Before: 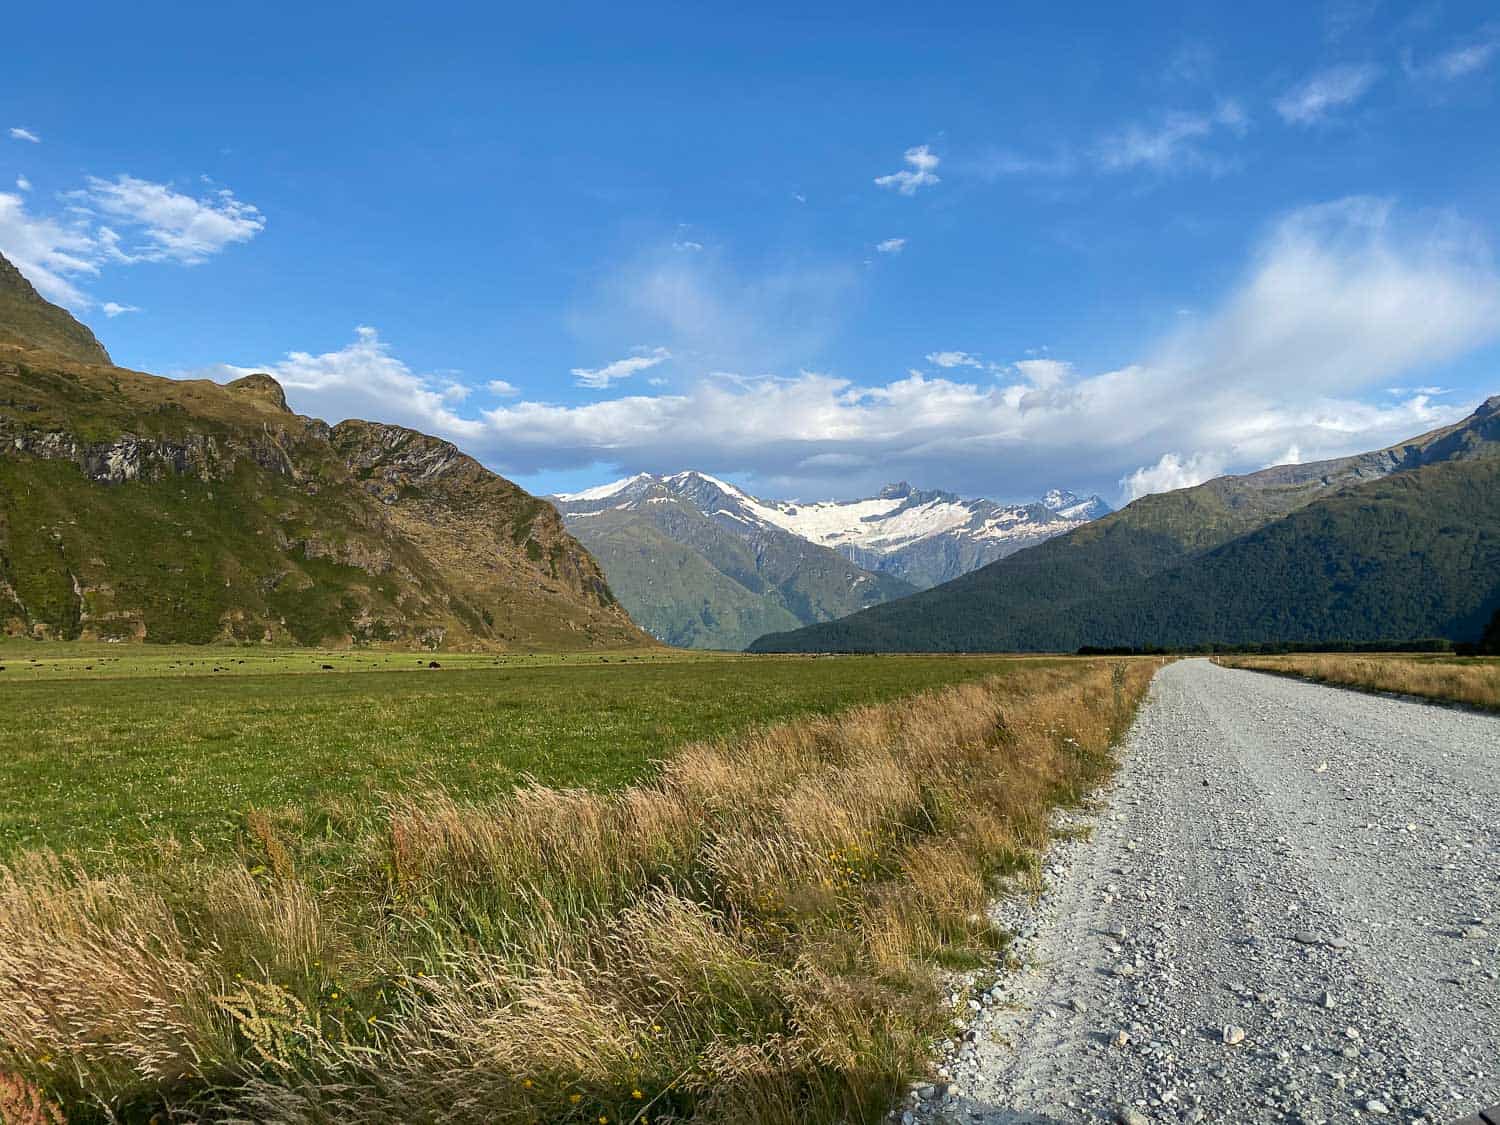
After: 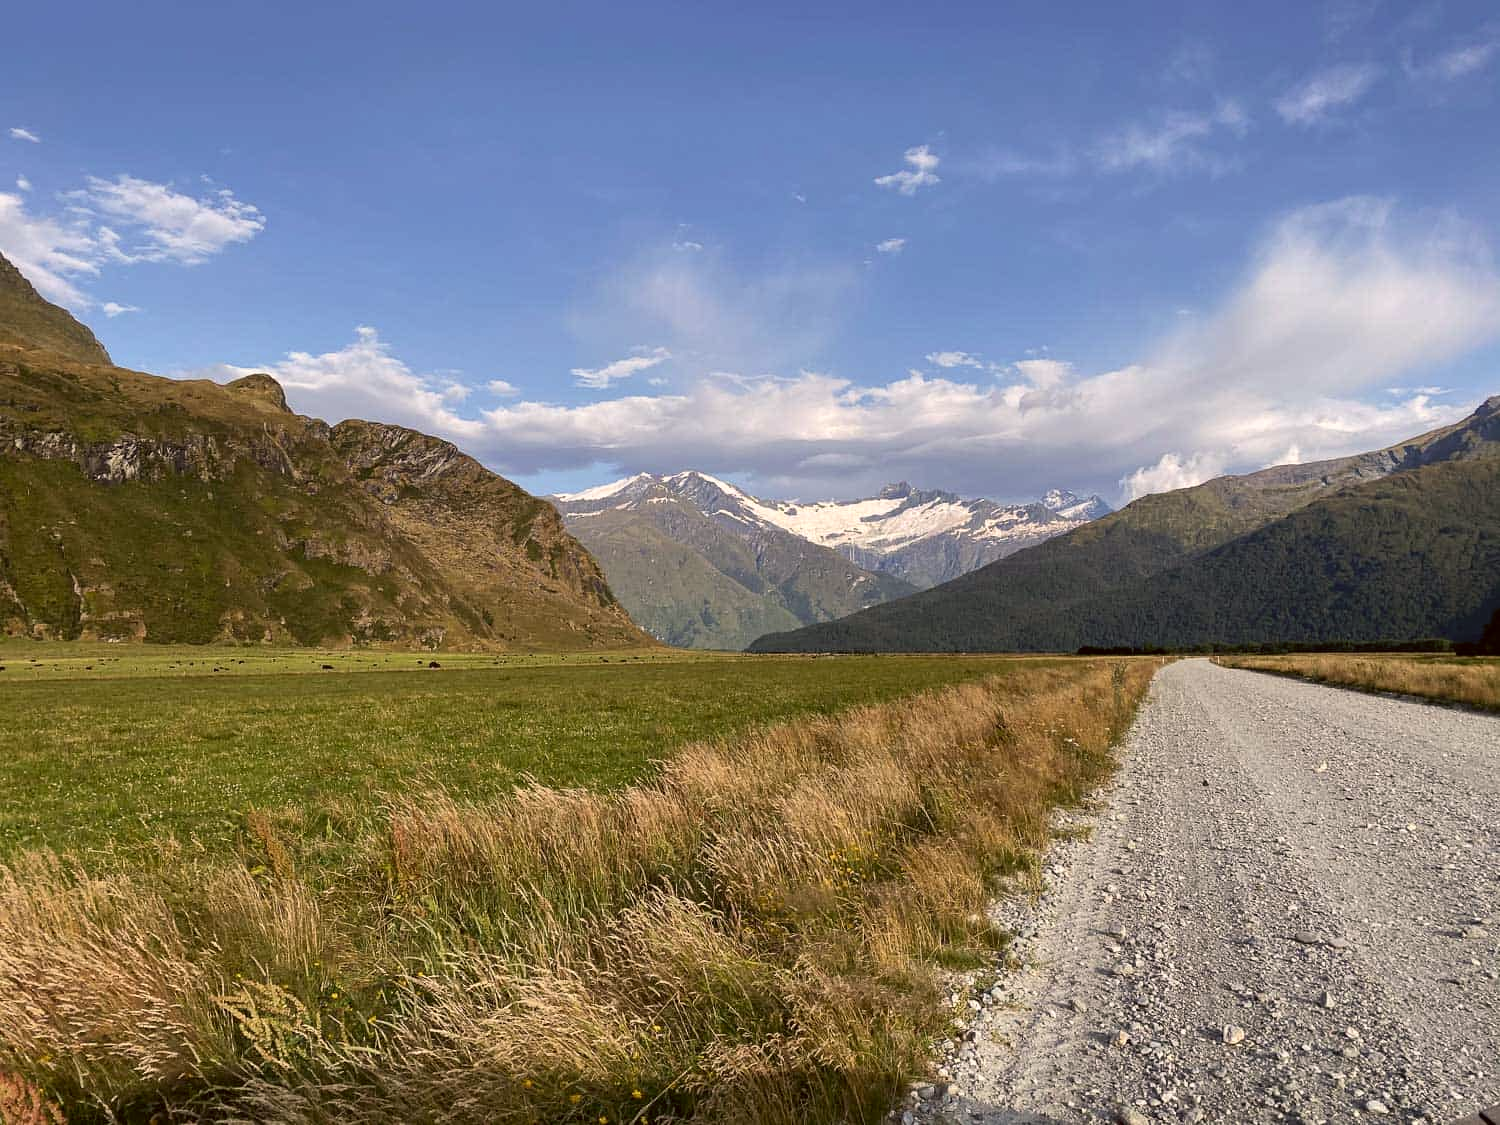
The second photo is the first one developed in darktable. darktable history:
color correction: highlights a* 6.7, highlights b* 7.63, shadows a* 5.39, shadows b* 7.23, saturation 0.89
